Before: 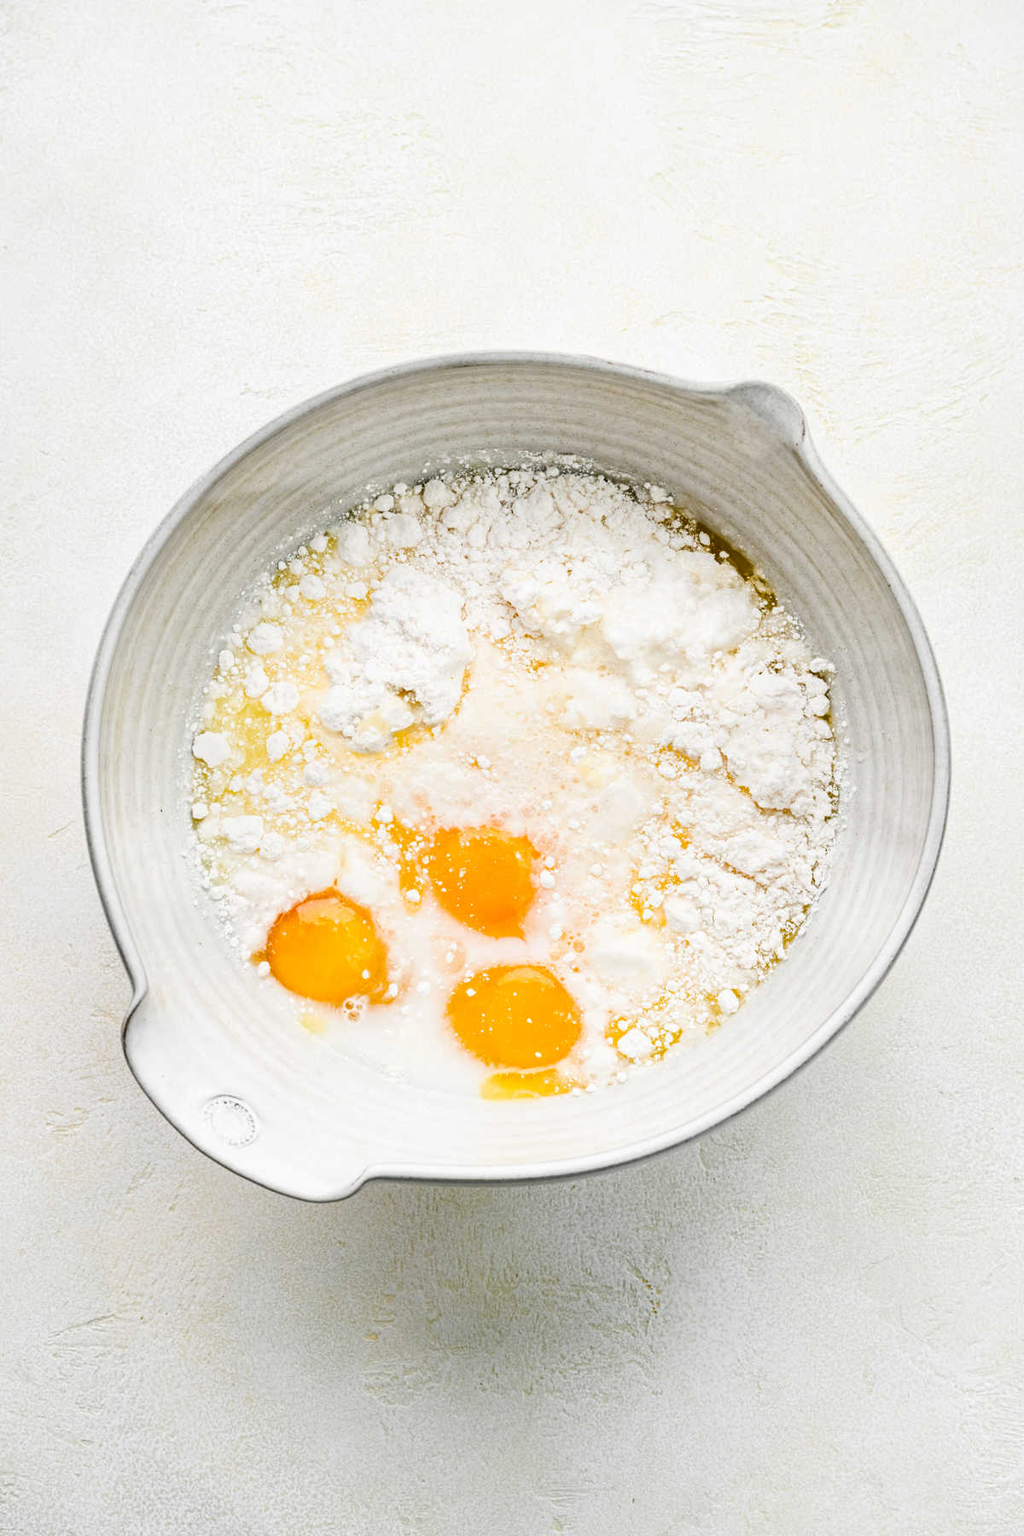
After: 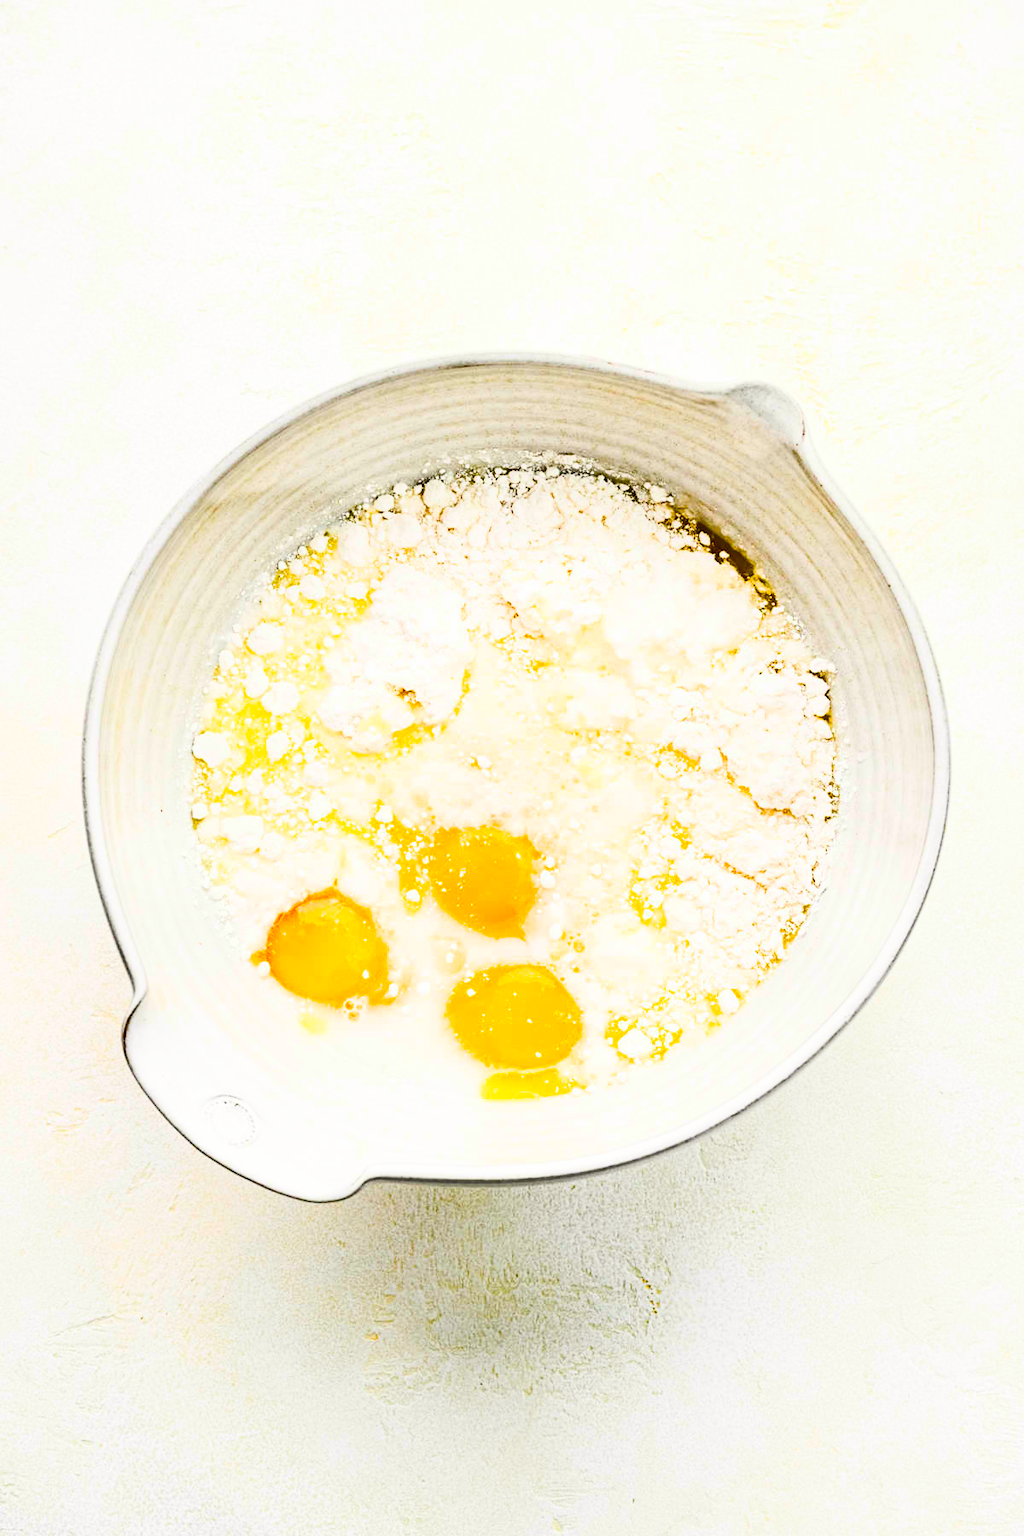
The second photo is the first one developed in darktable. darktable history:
color balance rgb: power › luminance 0.849%, power › chroma 0.39%, power › hue 35.12°, perceptual saturation grading › global saturation 23.835%, perceptual saturation grading › highlights -23.675%, perceptual saturation grading › mid-tones 23.752%, perceptual saturation grading › shadows 39.016%, global vibrance 40.533%
contrast brightness saturation: contrast 0.403, brightness 0.105, saturation 0.214
